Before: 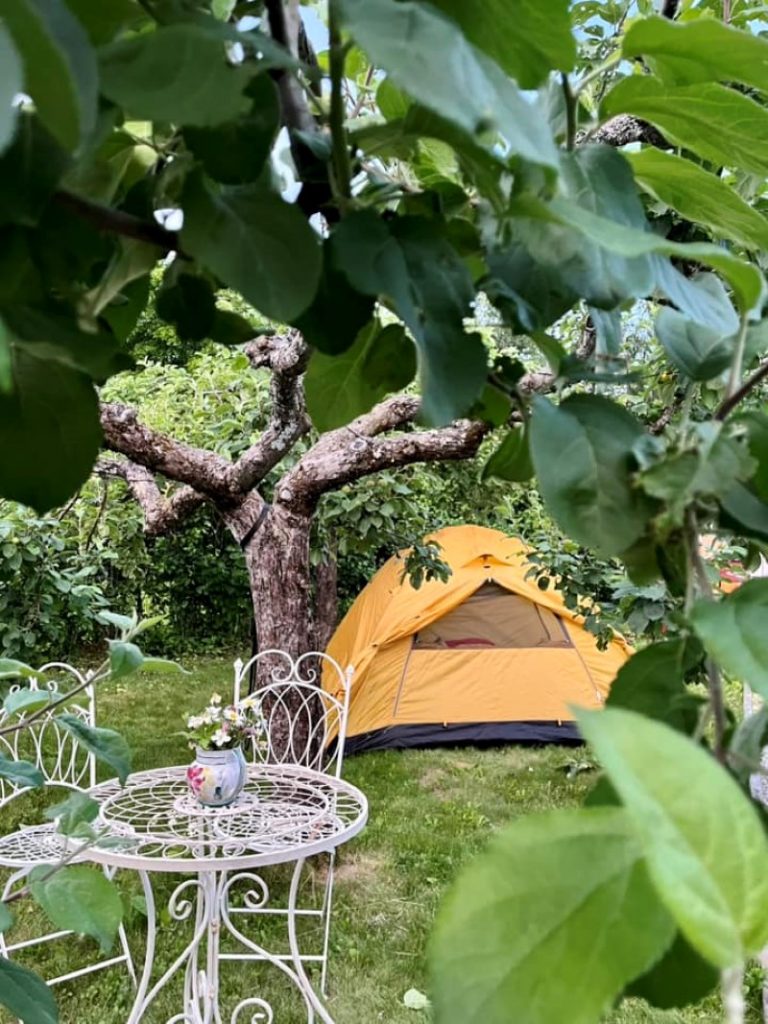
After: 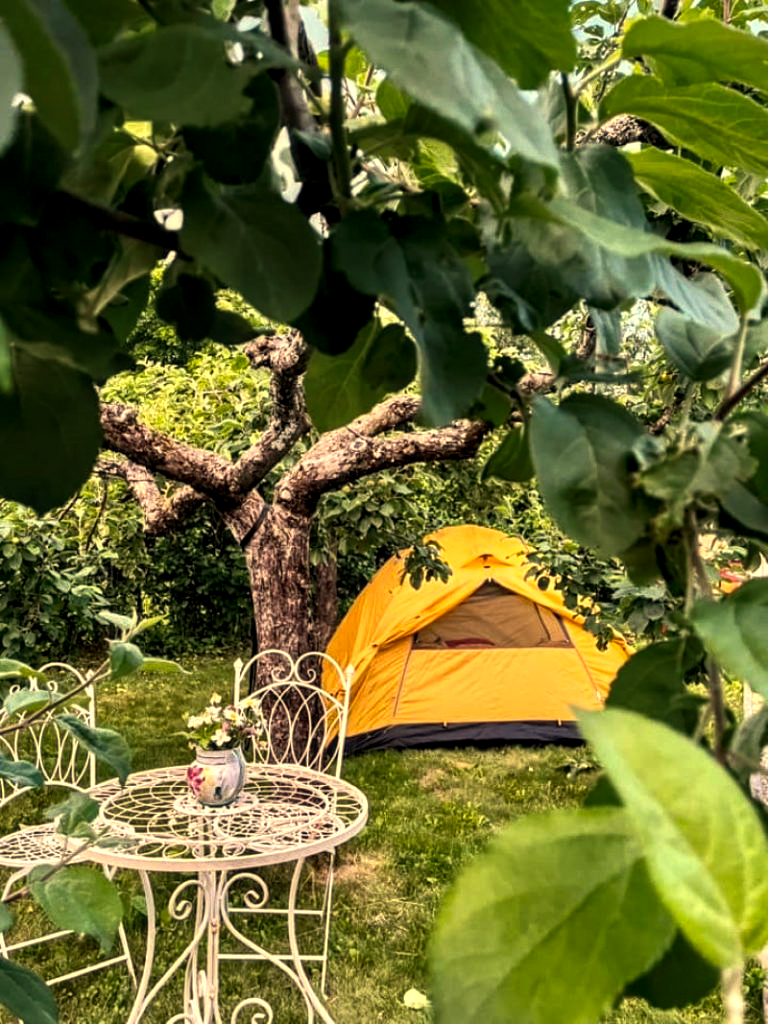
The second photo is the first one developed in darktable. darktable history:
local contrast: detail 130%
exposure: black level correction 0.001, exposure -0.2 EV, compensate highlight preservation false
white balance: red 1.138, green 0.996, blue 0.812
color balance rgb: perceptual brilliance grading › highlights 14.29%, perceptual brilliance grading › mid-tones -5.92%, perceptual brilliance grading › shadows -26.83%, global vibrance 31.18%
